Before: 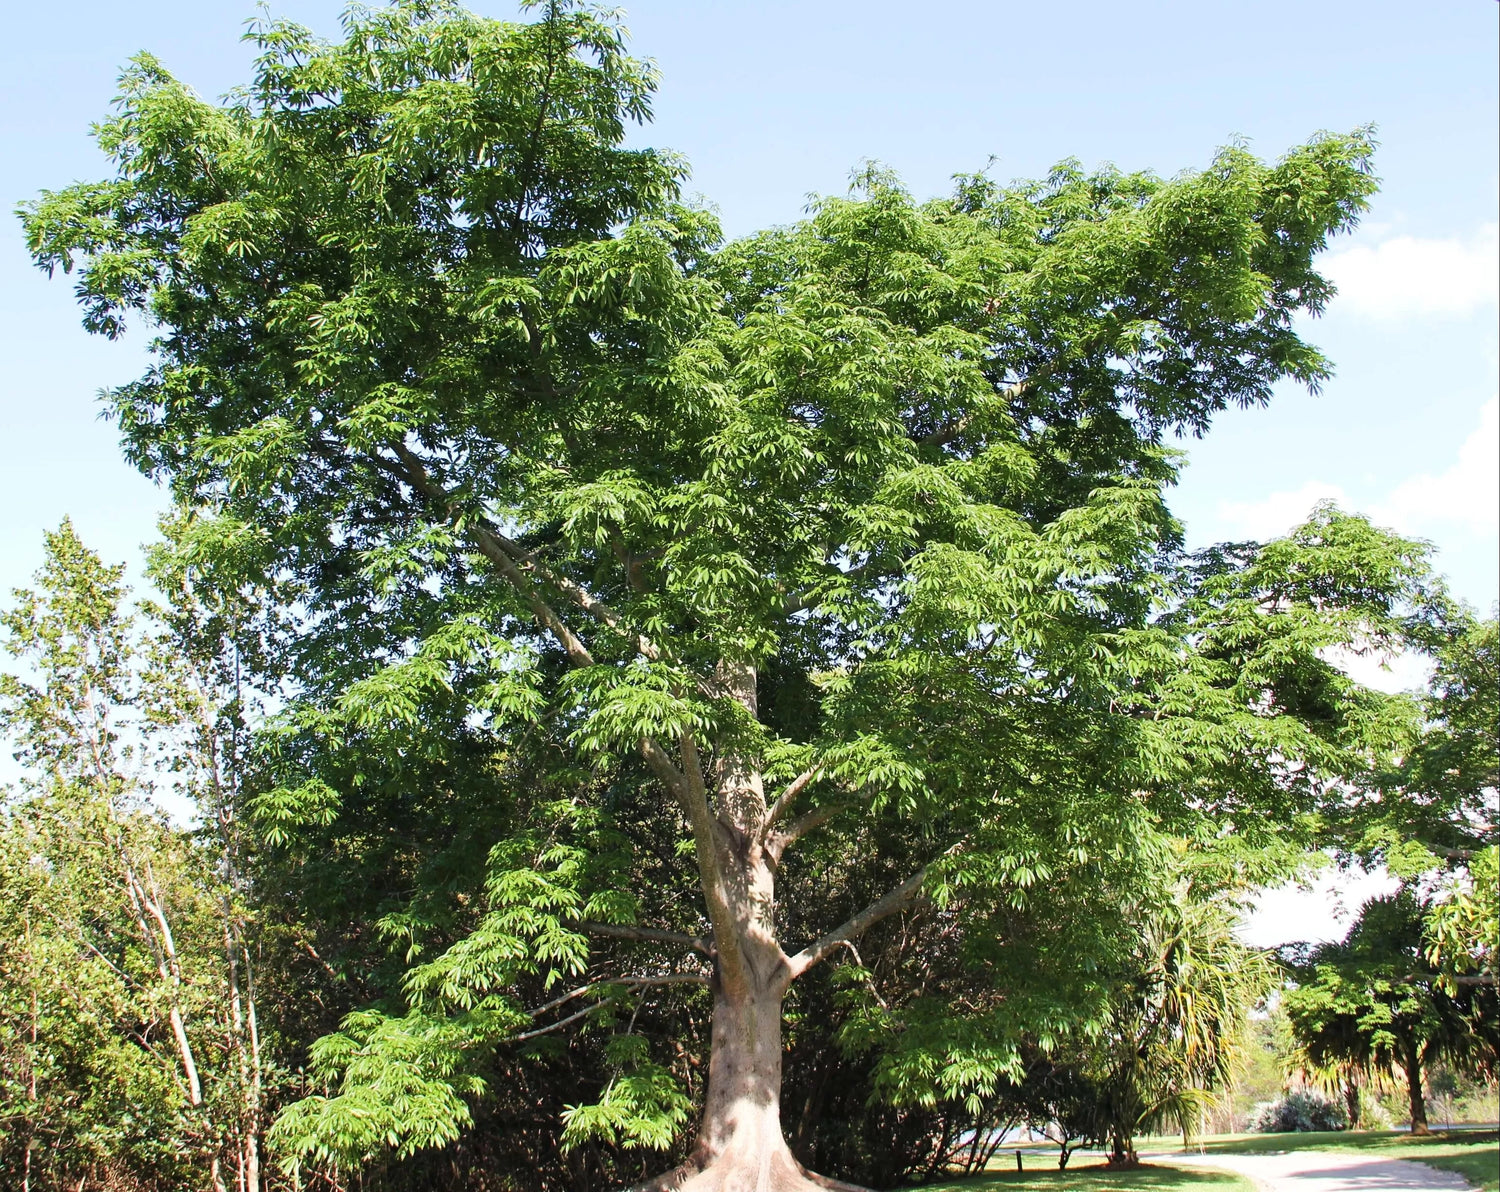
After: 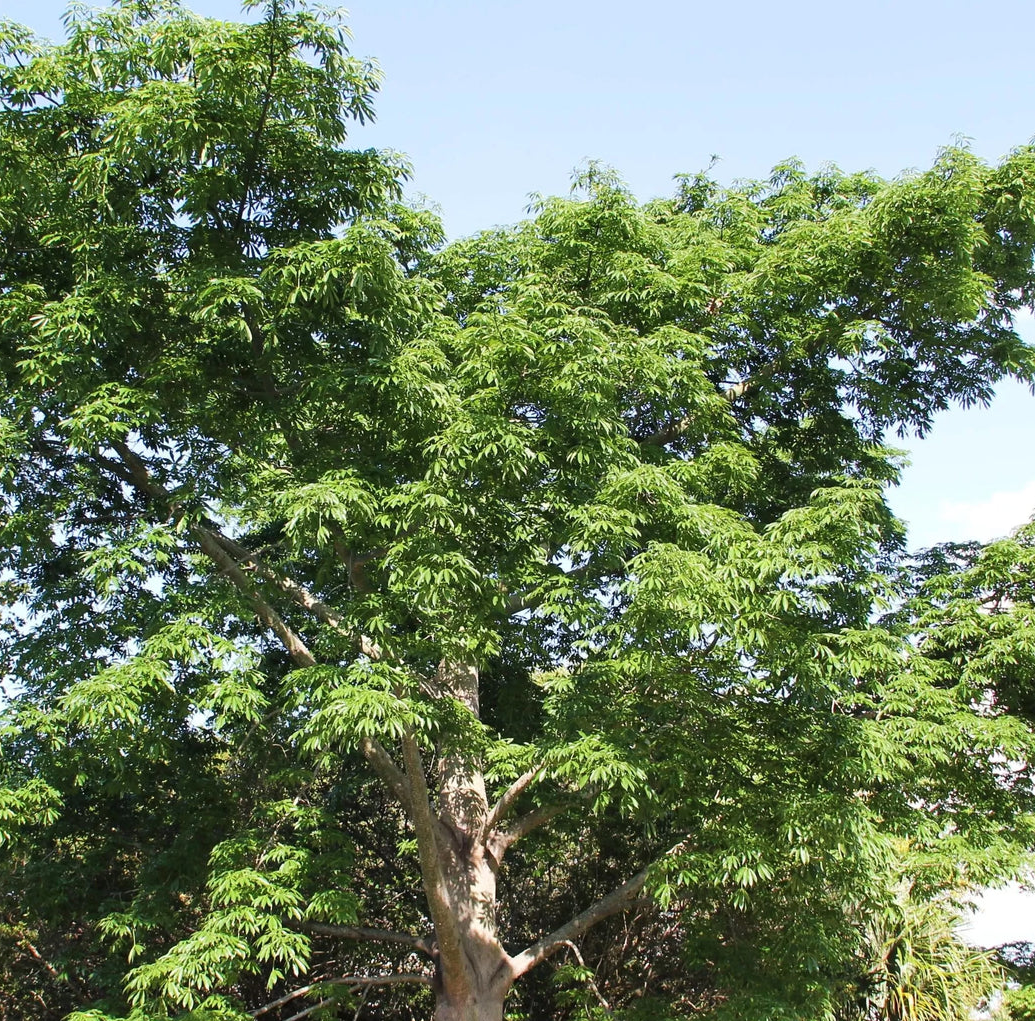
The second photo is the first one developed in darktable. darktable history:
crop: left 18.55%, right 12.405%, bottom 14.268%
